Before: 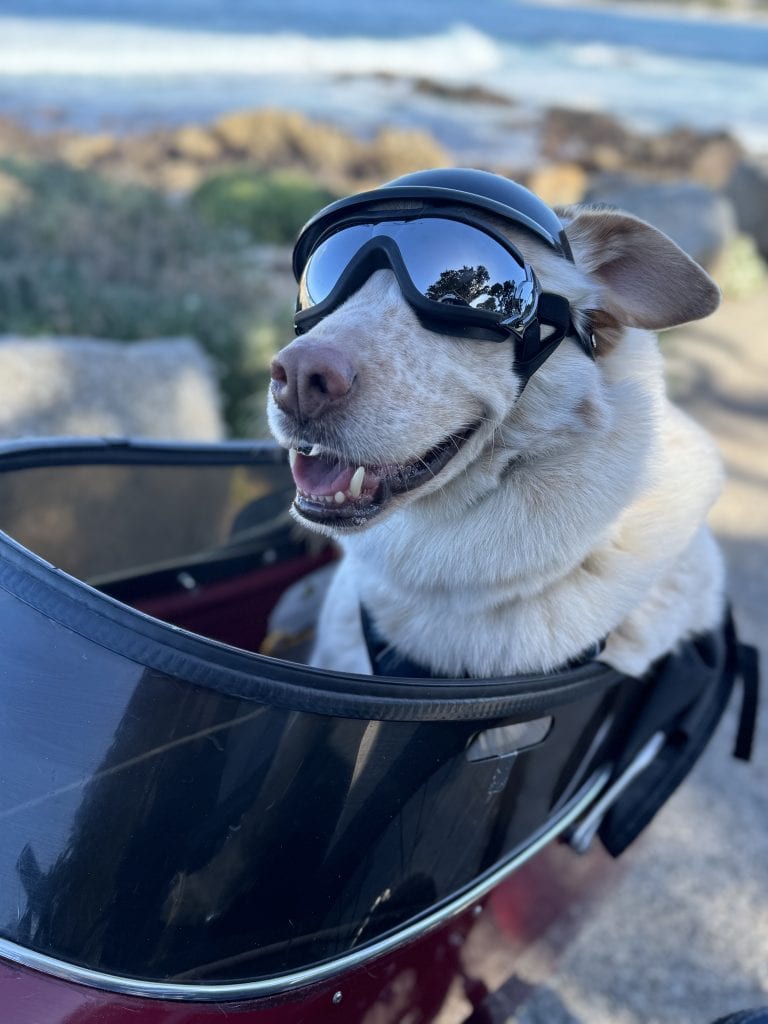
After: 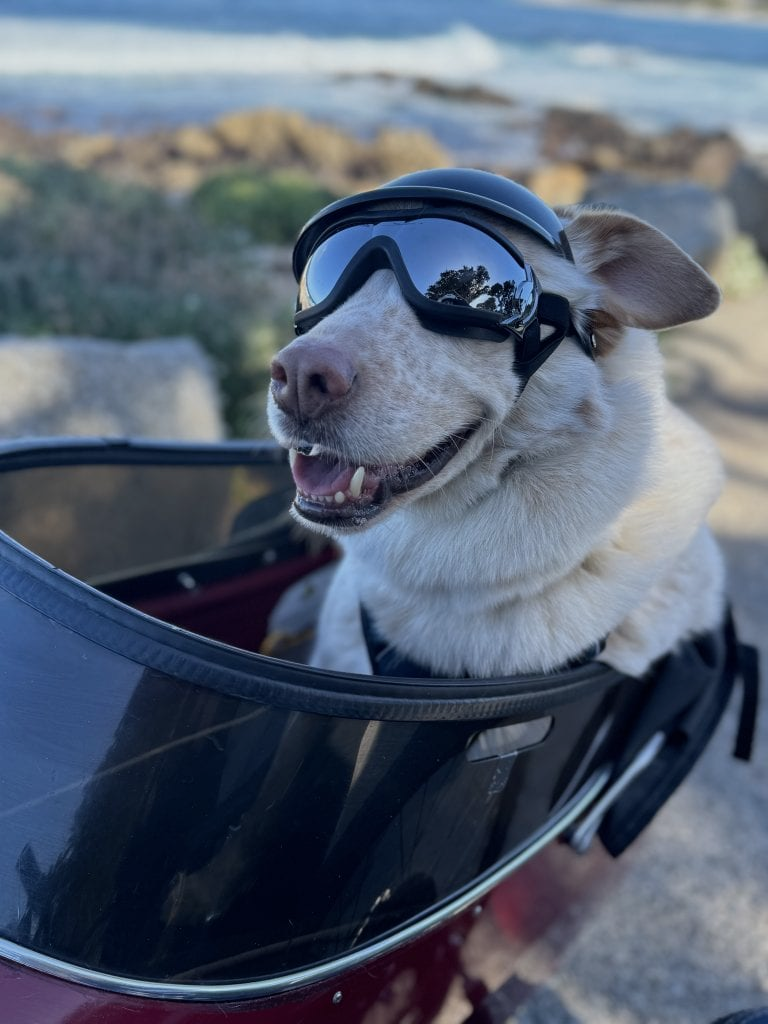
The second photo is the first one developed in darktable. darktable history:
exposure: exposure -0.389 EV, compensate highlight preservation false
